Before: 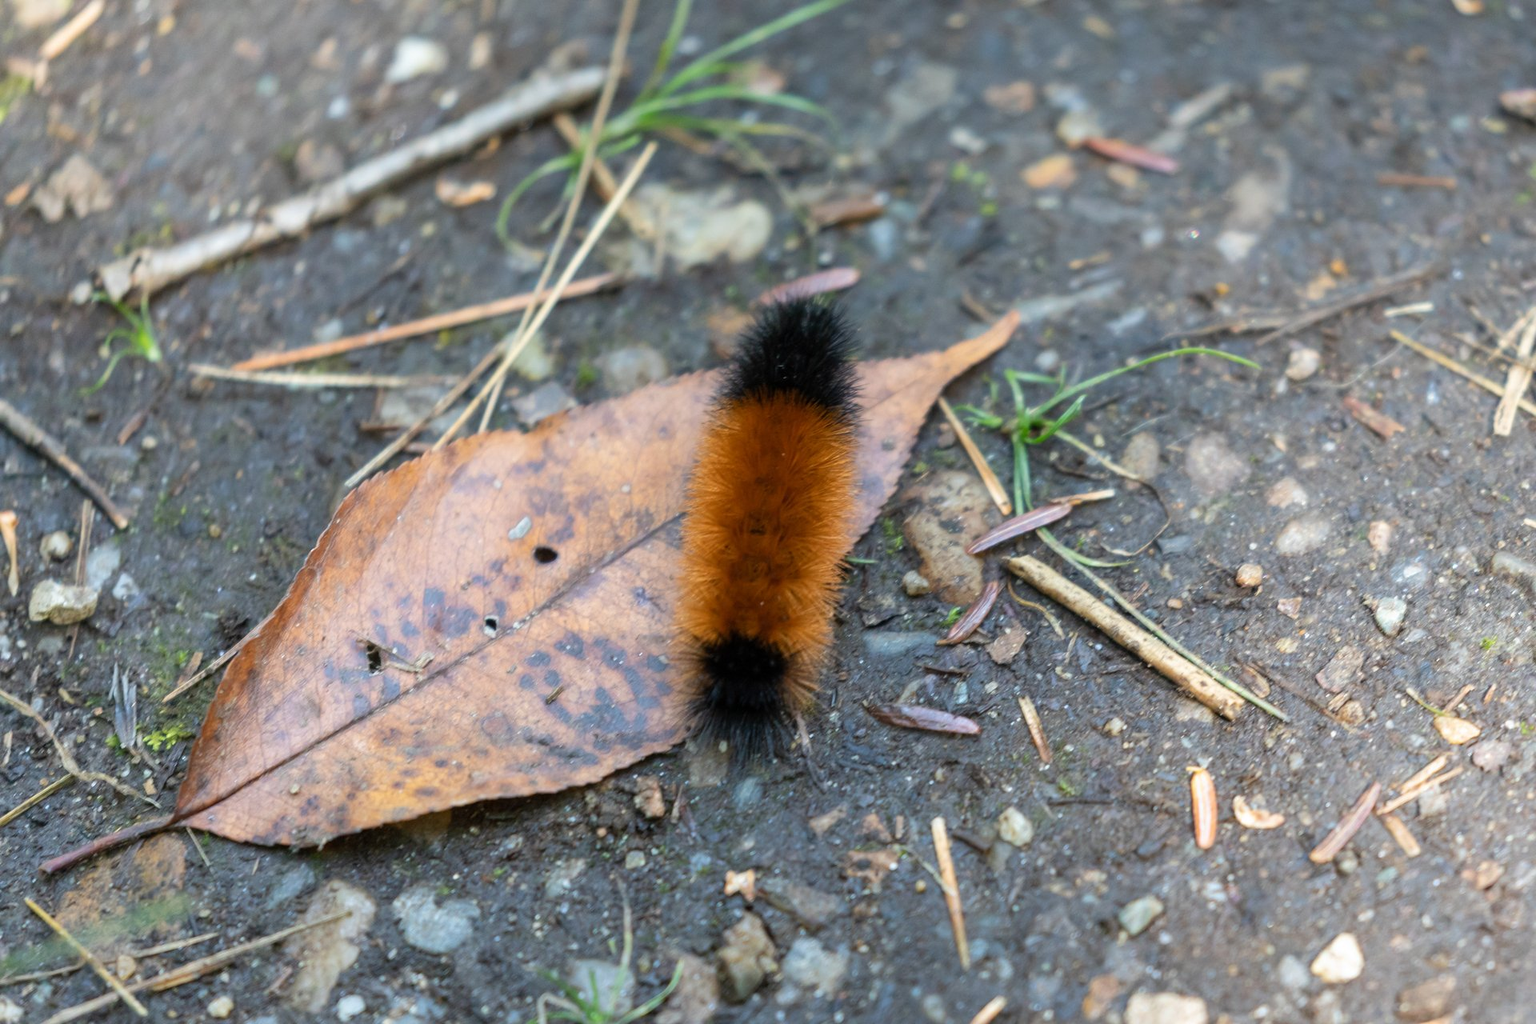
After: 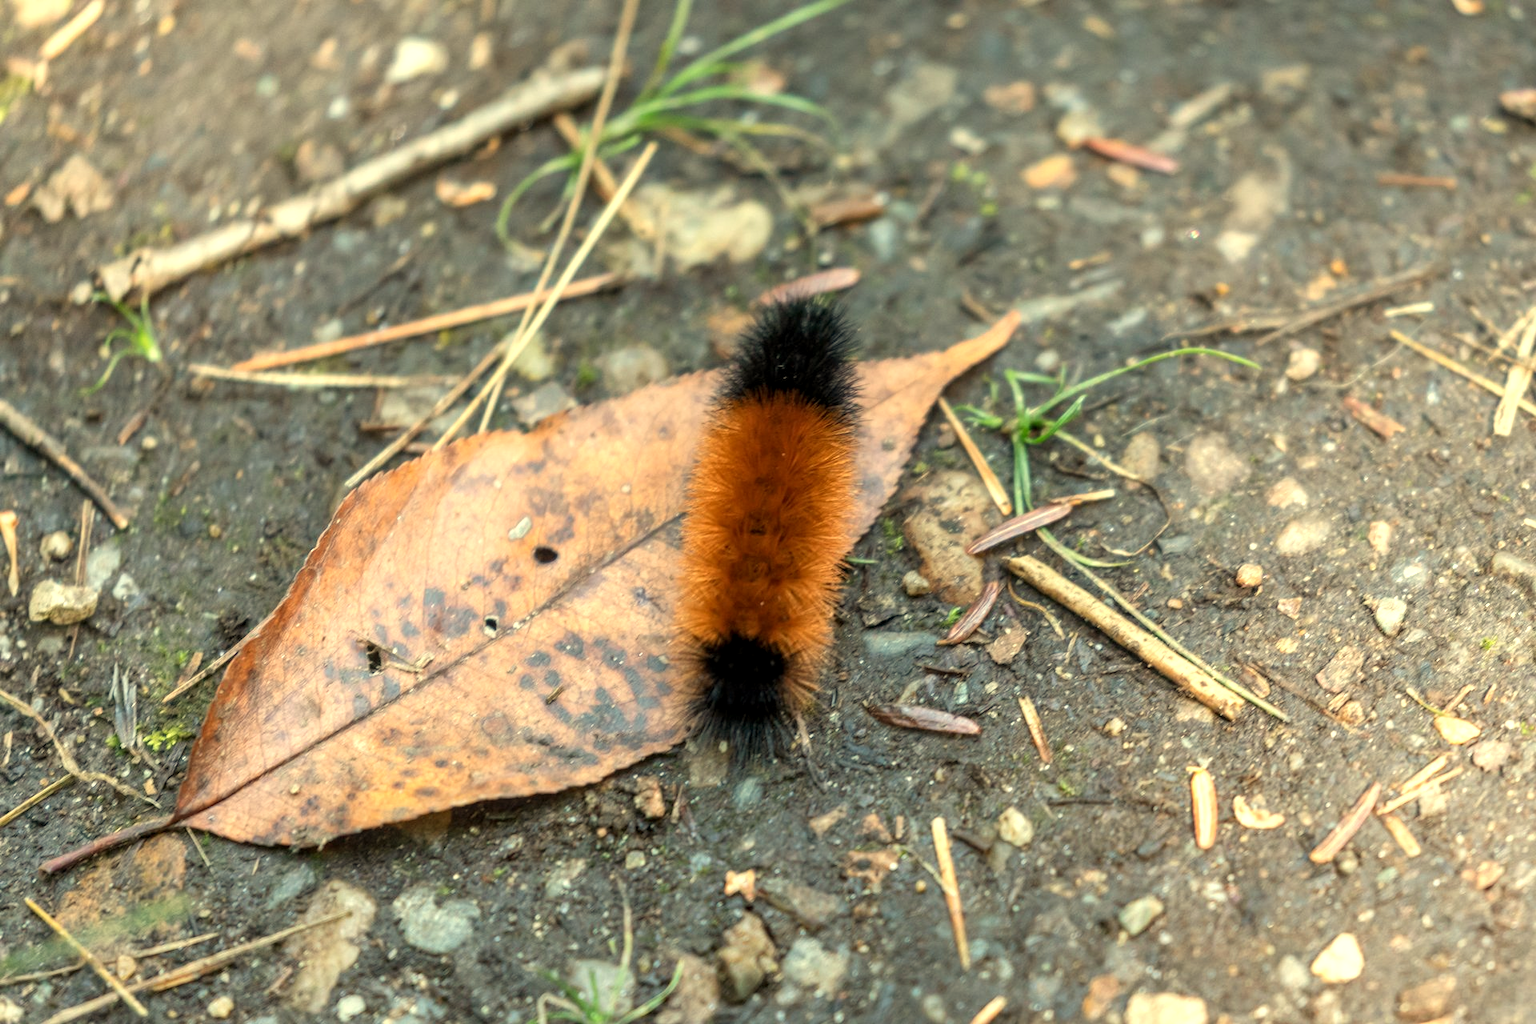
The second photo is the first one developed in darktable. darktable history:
local contrast: on, module defaults
white balance: red 1.08, blue 0.791
exposure: exposure 0.3 EV, compensate highlight preservation false
